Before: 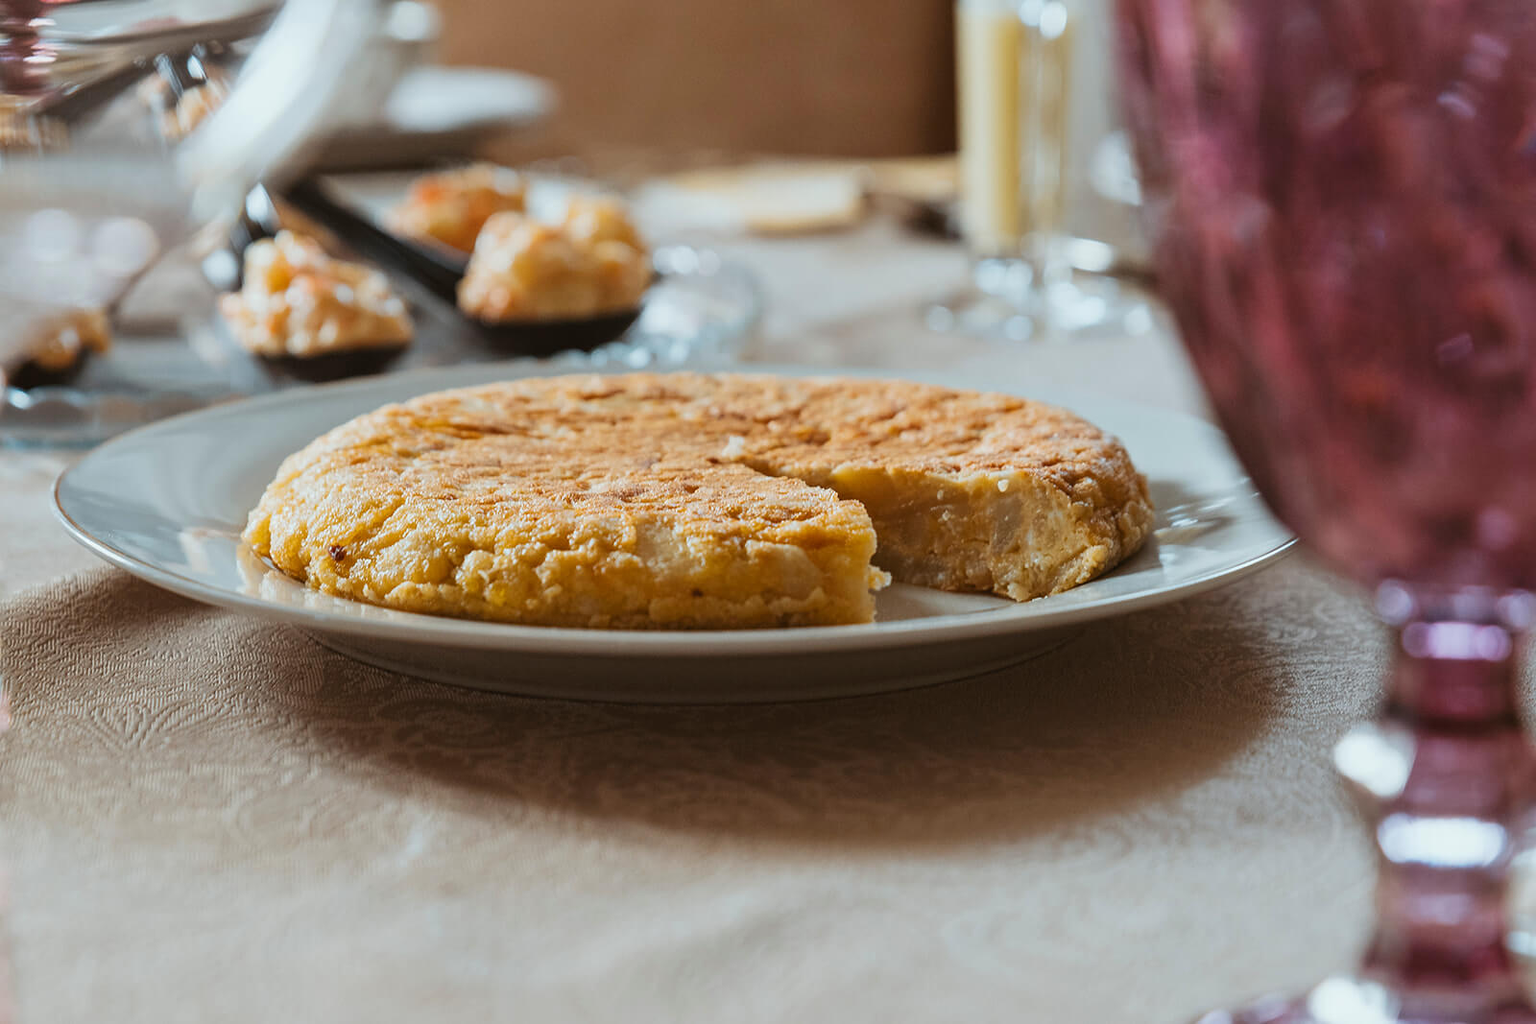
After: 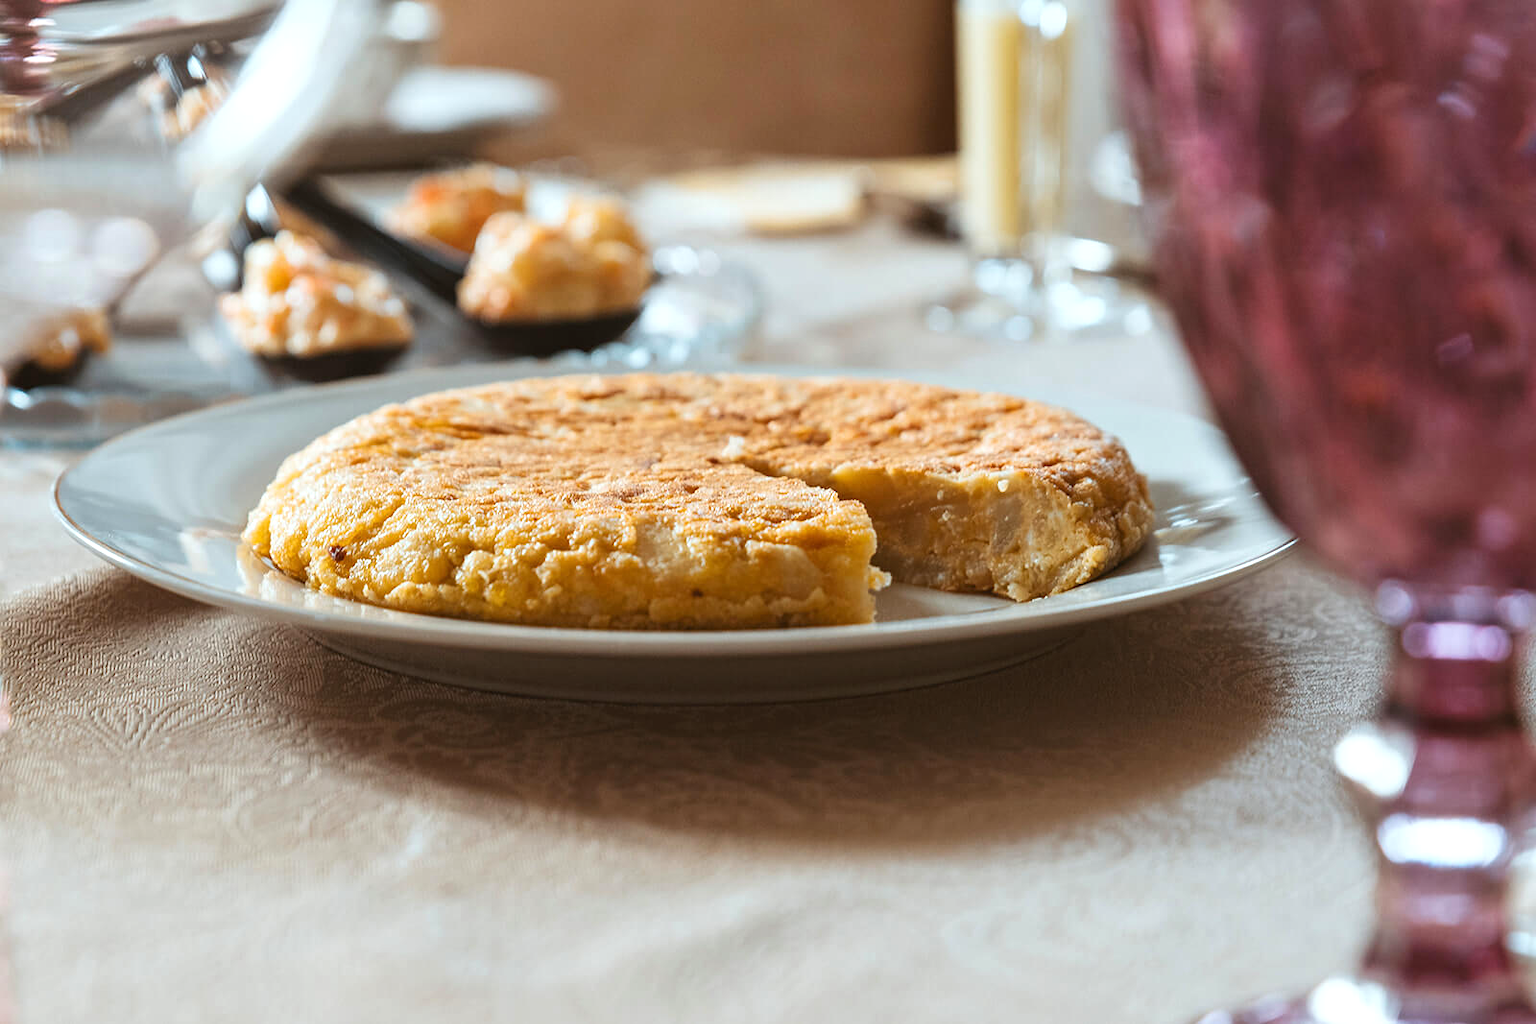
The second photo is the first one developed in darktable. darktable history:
tone equalizer: -8 EV -0.439 EV, -7 EV -0.408 EV, -6 EV -0.328 EV, -5 EV -0.22 EV, -3 EV 0.253 EV, -2 EV 0.344 EV, -1 EV 0.401 EV, +0 EV 0.418 EV, smoothing diameter 24.91%, edges refinement/feathering 5.74, preserve details guided filter
